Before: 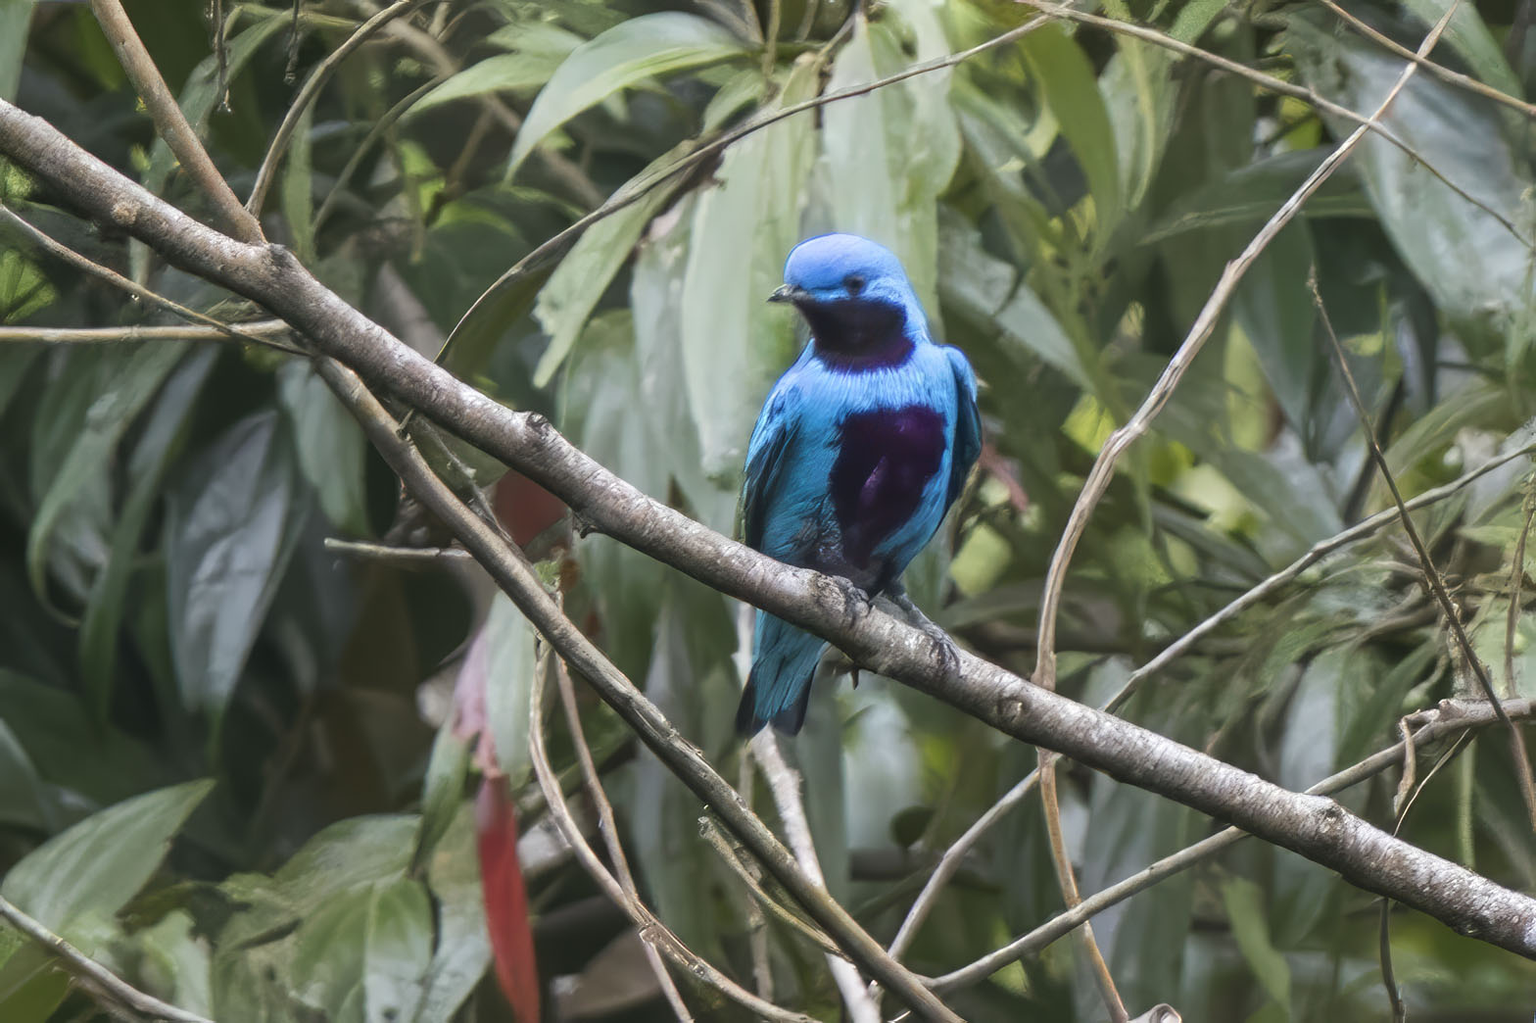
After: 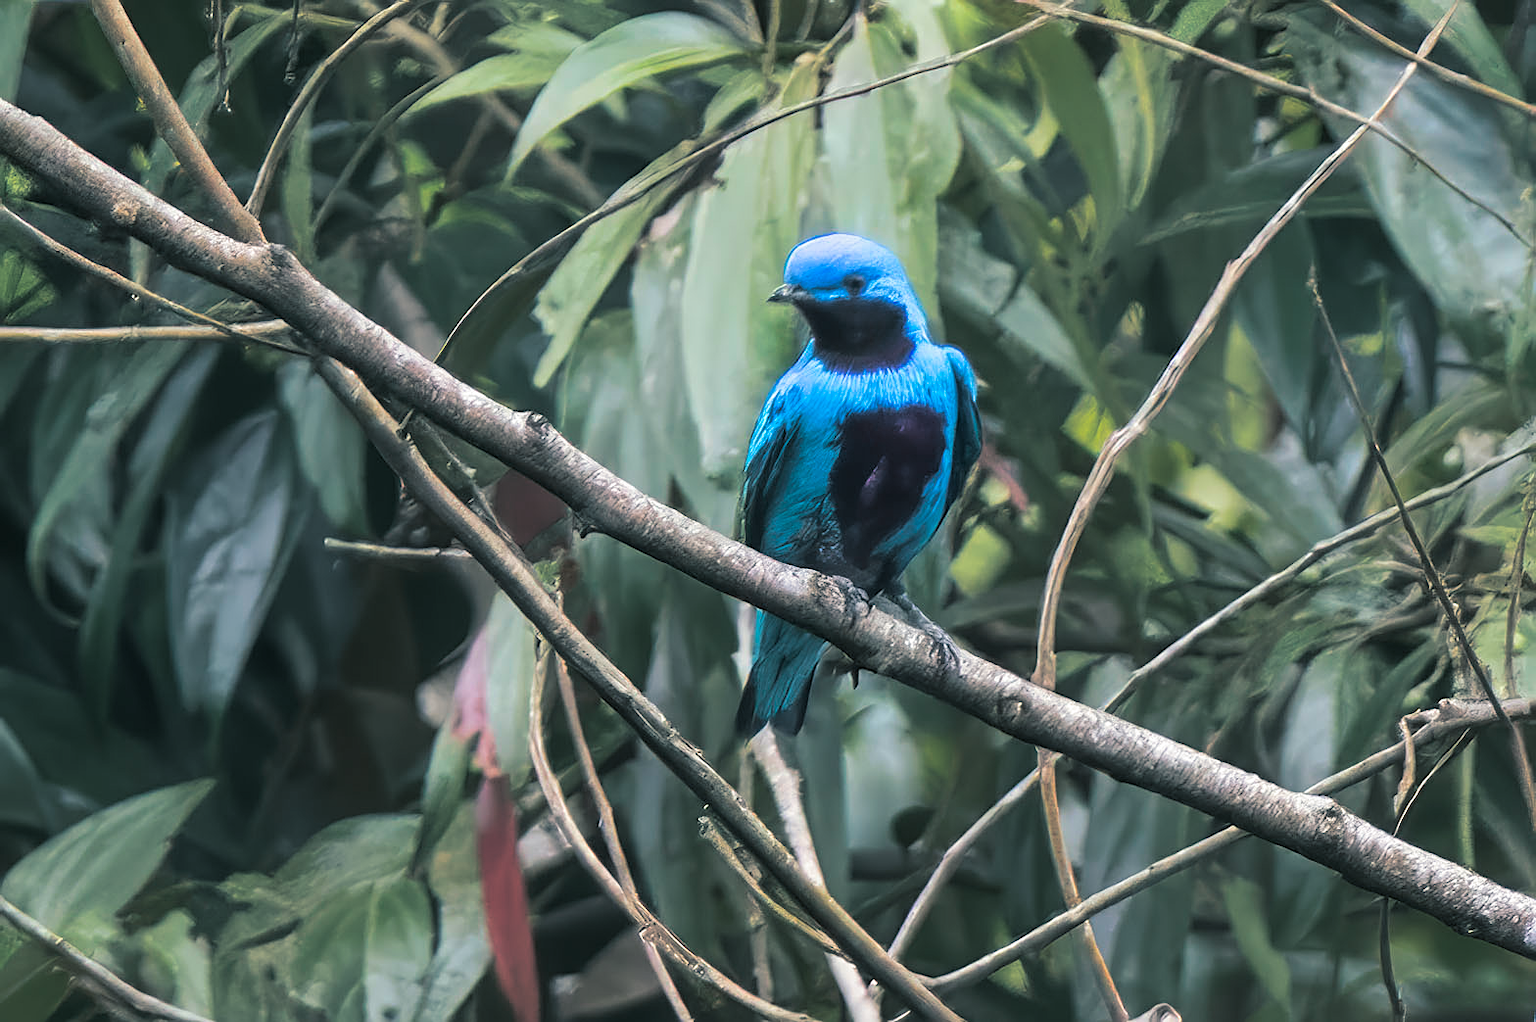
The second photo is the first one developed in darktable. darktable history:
color balance rgb: perceptual saturation grading › global saturation 20%, global vibrance 20%
split-toning: shadows › hue 205.2°, shadows › saturation 0.29, highlights › hue 50.4°, highlights › saturation 0.38, balance -49.9
sharpen: on, module defaults
